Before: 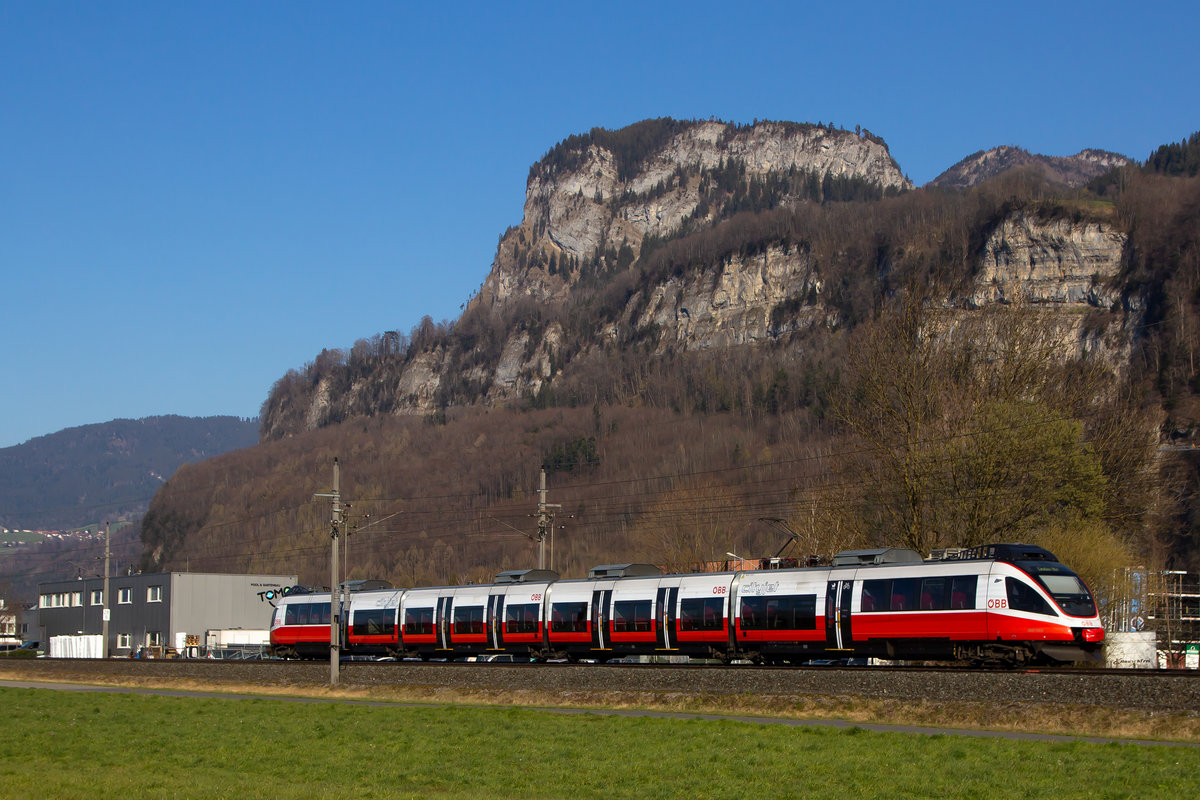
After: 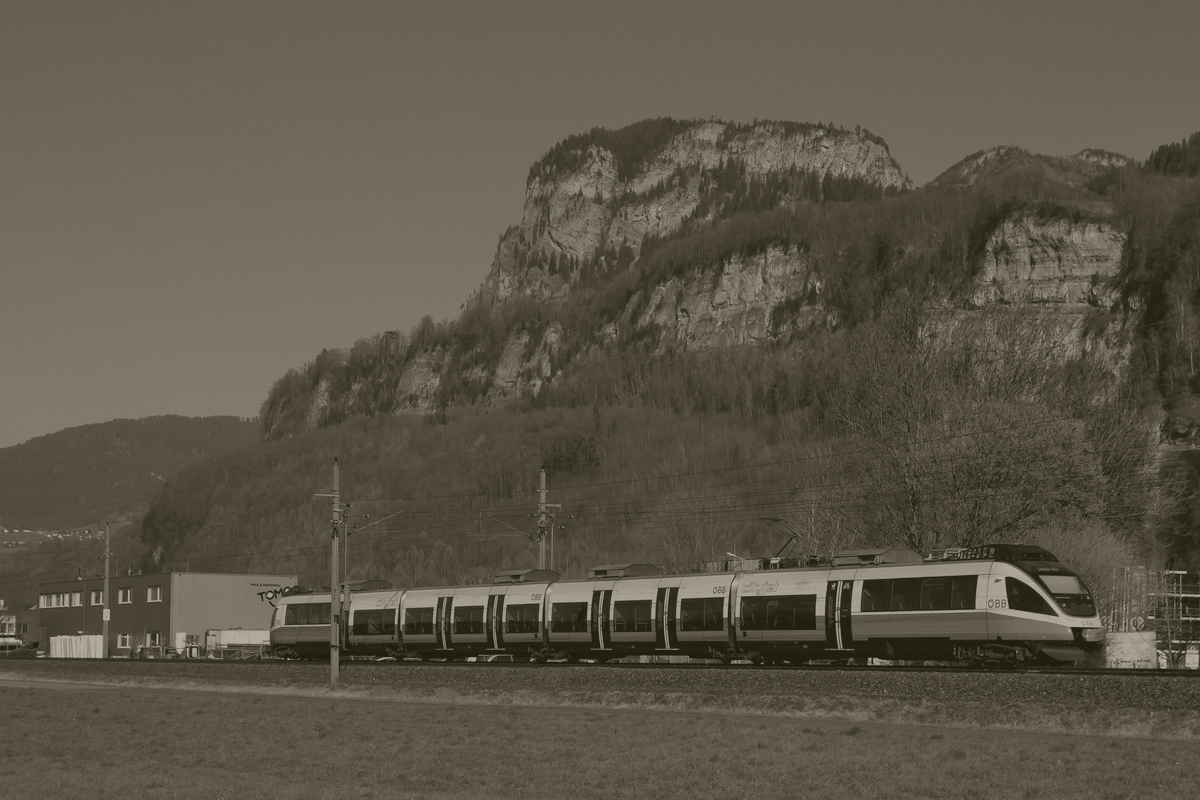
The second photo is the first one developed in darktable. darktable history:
colorize: hue 41.44°, saturation 22%, source mix 60%, lightness 10.61%
shadows and highlights: shadows 52.34, highlights -28.23, soften with gaussian
